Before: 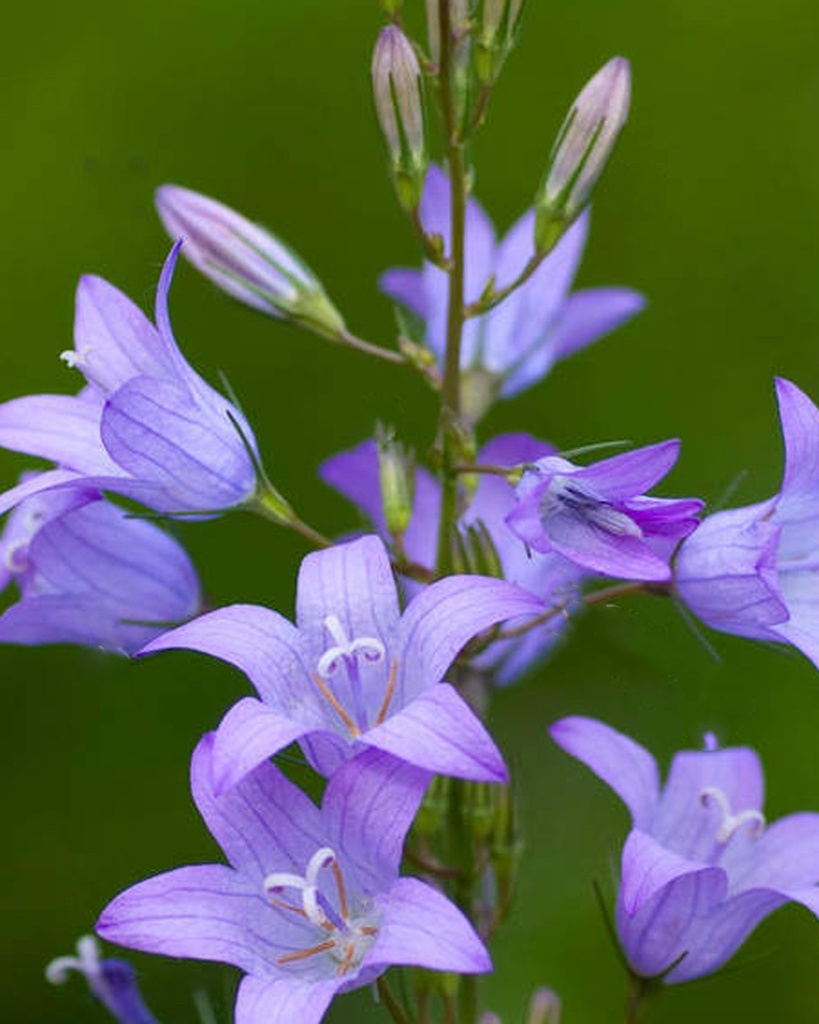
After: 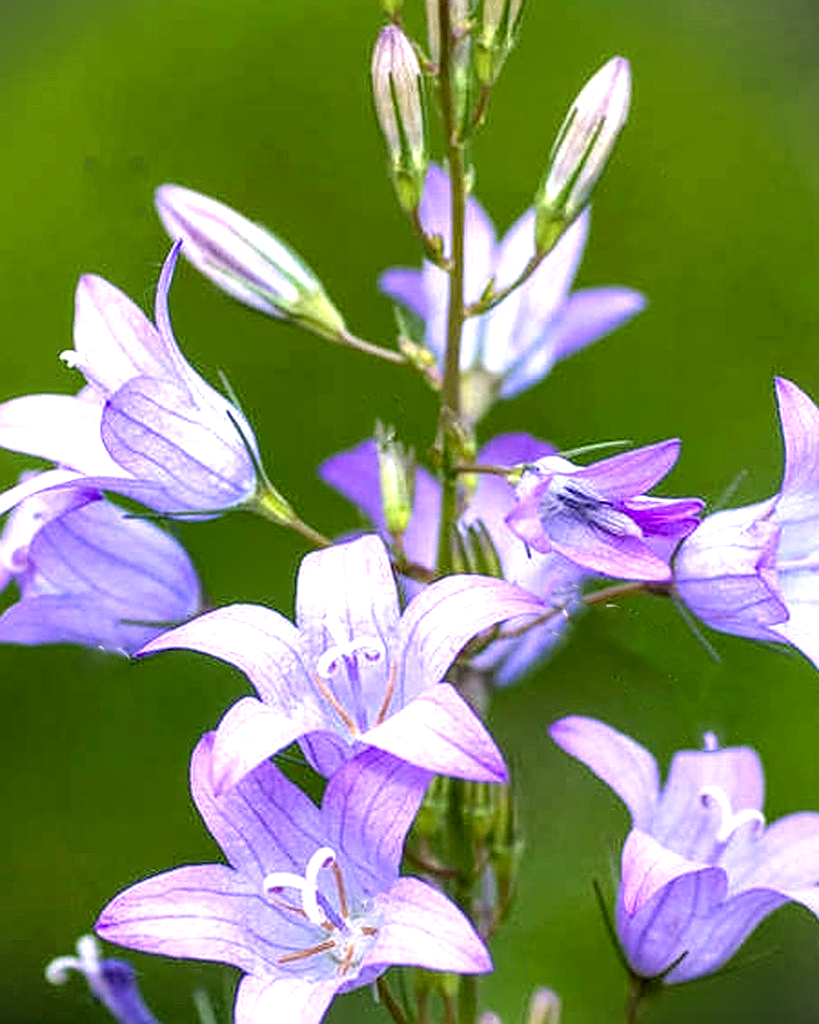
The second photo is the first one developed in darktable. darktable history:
vignetting: fall-off start 99.62%, saturation -0.647, center (-0.117, -0.002), dithering 8-bit output
exposure: black level correction 0.001, exposure 0.965 EV, compensate exposure bias true, compensate highlight preservation false
local contrast: detail 150%
sharpen: on, module defaults
